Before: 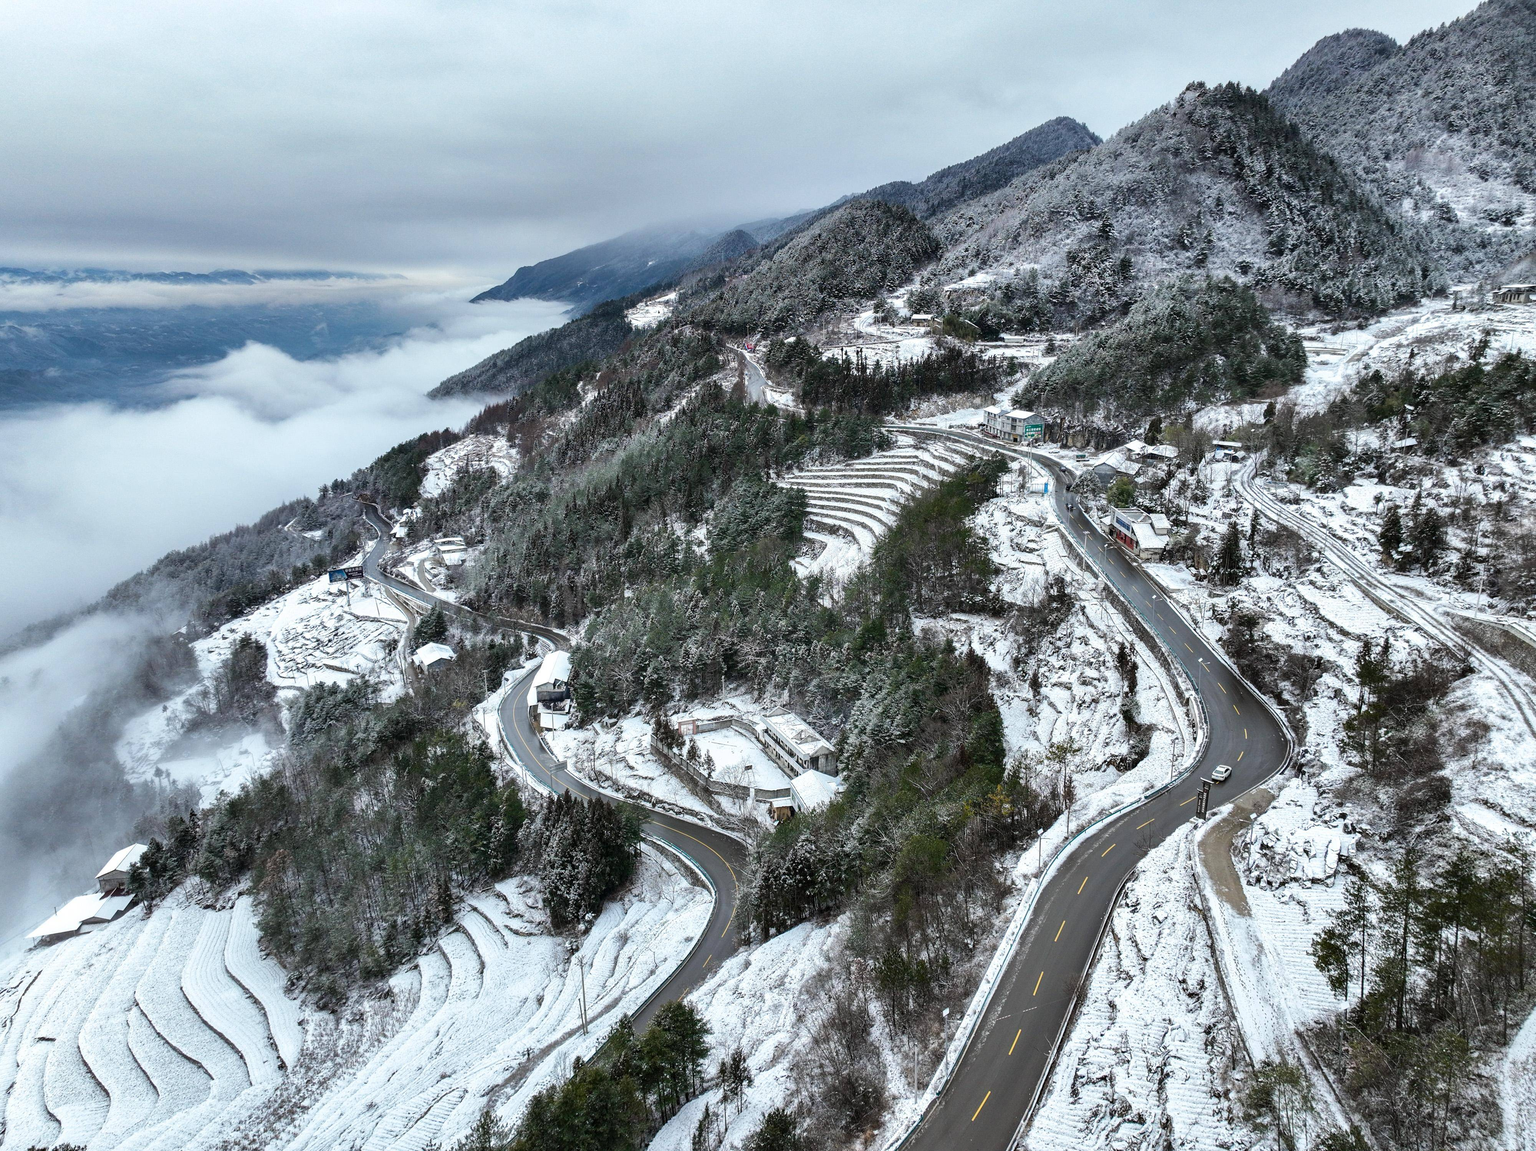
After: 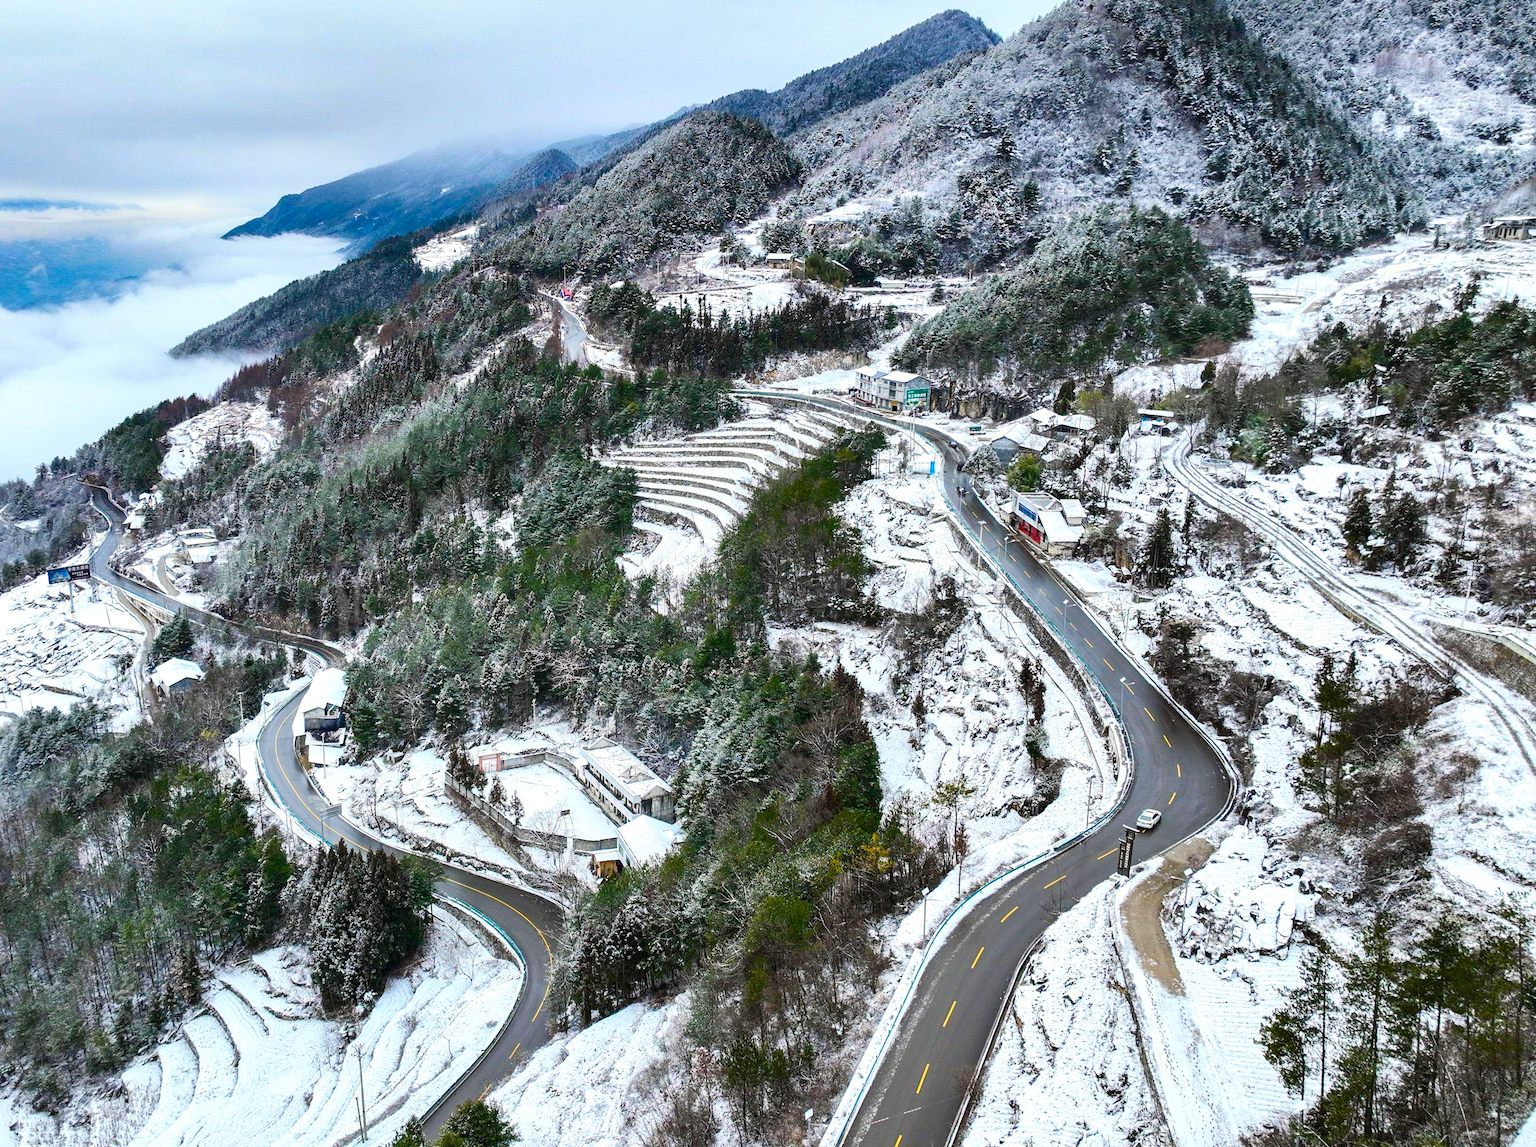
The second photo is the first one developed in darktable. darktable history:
color balance rgb: highlights gain › chroma 0.678%, highlights gain › hue 55.6°, linear chroma grading › shadows -7.504%, linear chroma grading › global chroma 9.685%, perceptual saturation grading › global saturation 34.815%, perceptual saturation grading › highlights -25.121%, perceptual saturation grading › shadows 50.09%, contrast 4.794%
crop: left 18.902%, top 9.479%, right 0.001%, bottom 9.66%
contrast brightness saturation: contrast 0.199, brightness 0.156, saturation 0.222
